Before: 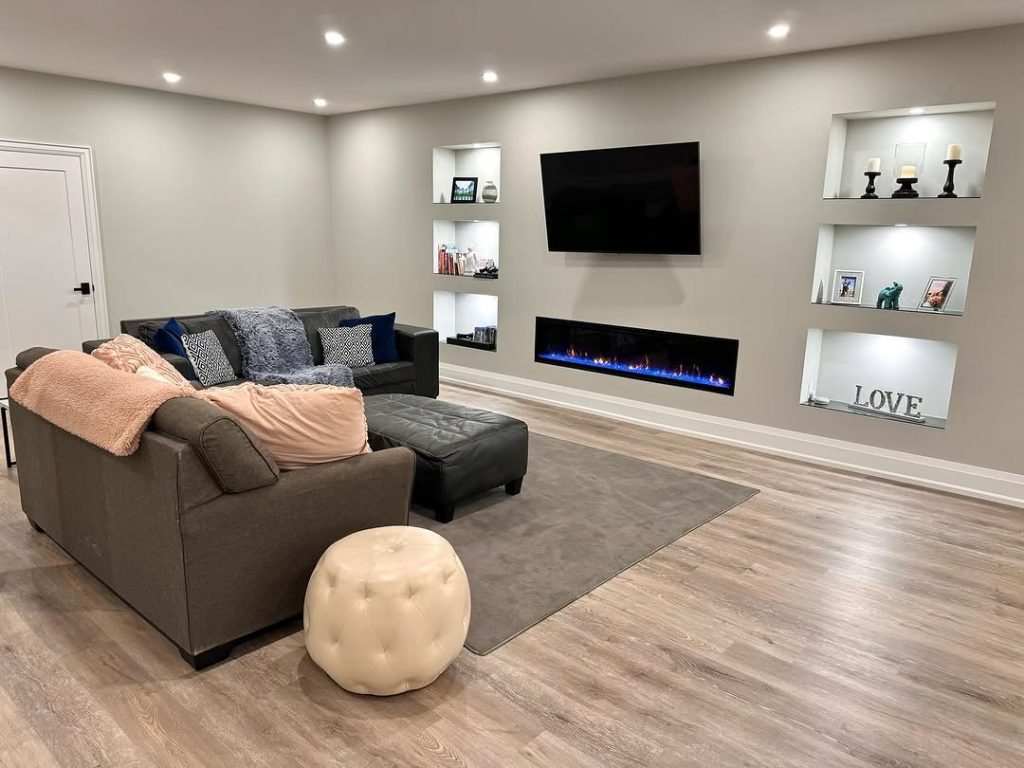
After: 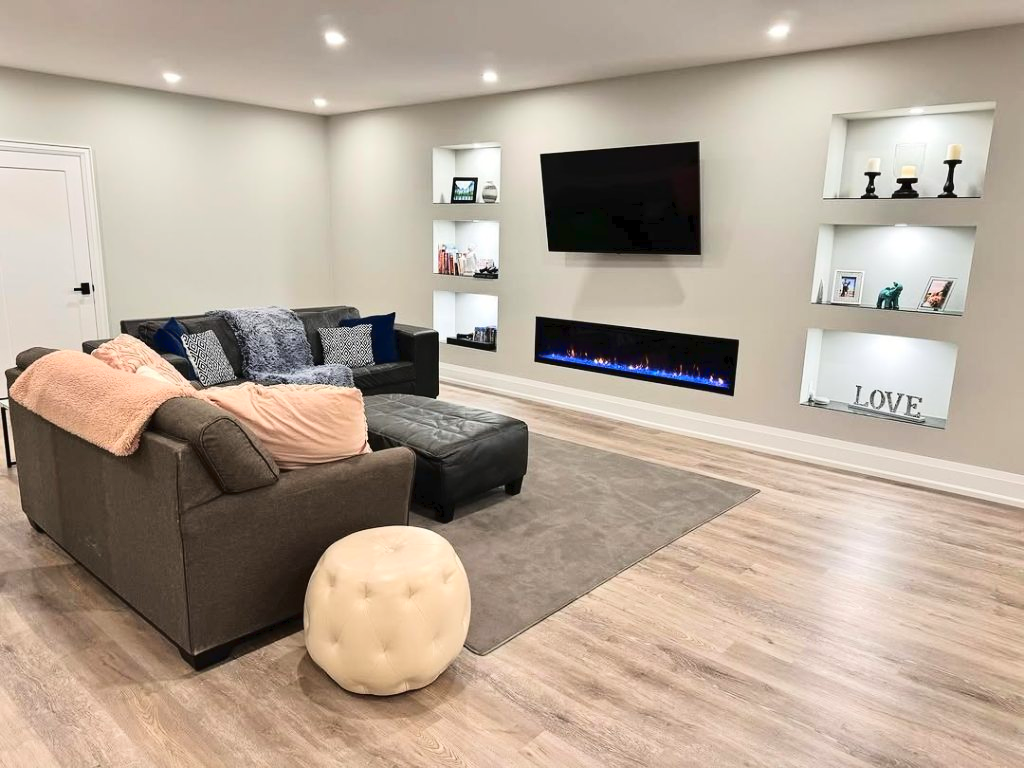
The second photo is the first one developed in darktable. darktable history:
tone curve: curves: ch0 [(0, 0) (0.003, 0.024) (0.011, 0.032) (0.025, 0.041) (0.044, 0.054) (0.069, 0.069) (0.1, 0.09) (0.136, 0.116) (0.177, 0.162) (0.224, 0.213) (0.277, 0.278) (0.335, 0.359) (0.399, 0.447) (0.468, 0.543) (0.543, 0.621) (0.623, 0.717) (0.709, 0.807) (0.801, 0.876) (0.898, 0.934) (1, 1)], color space Lab, linked channels, preserve colors none
